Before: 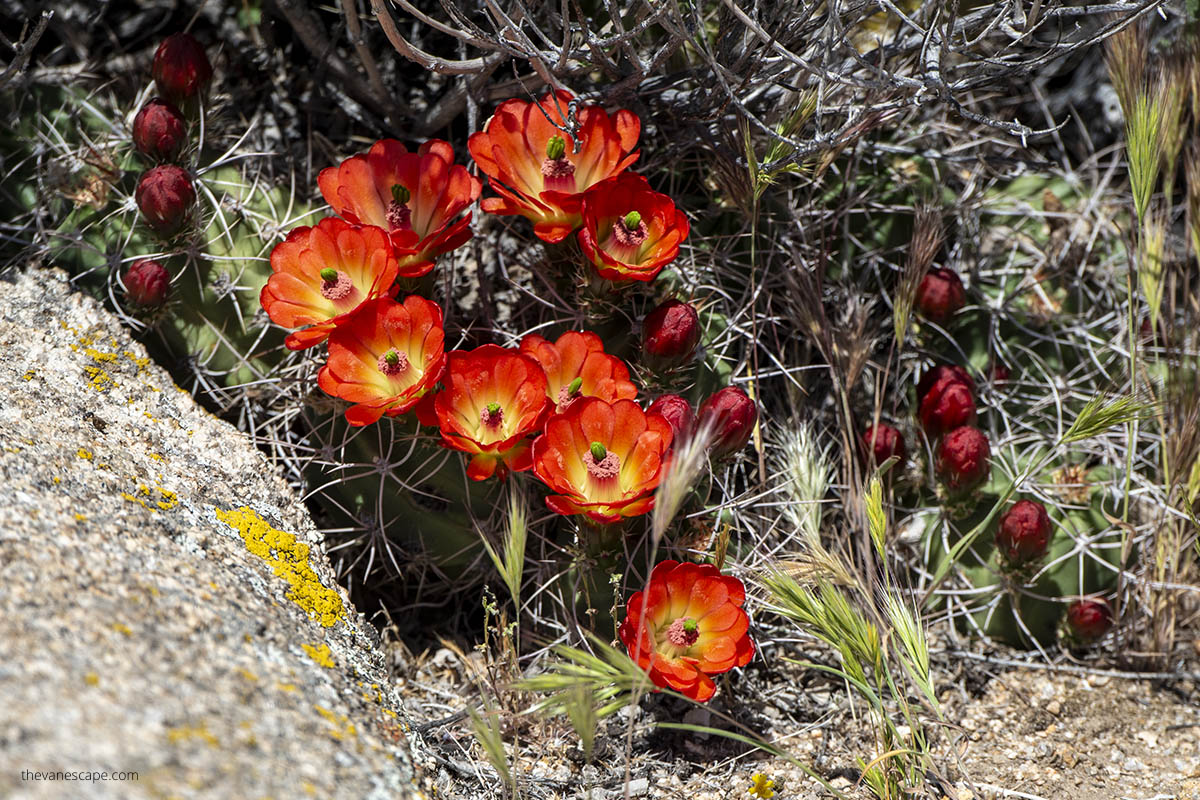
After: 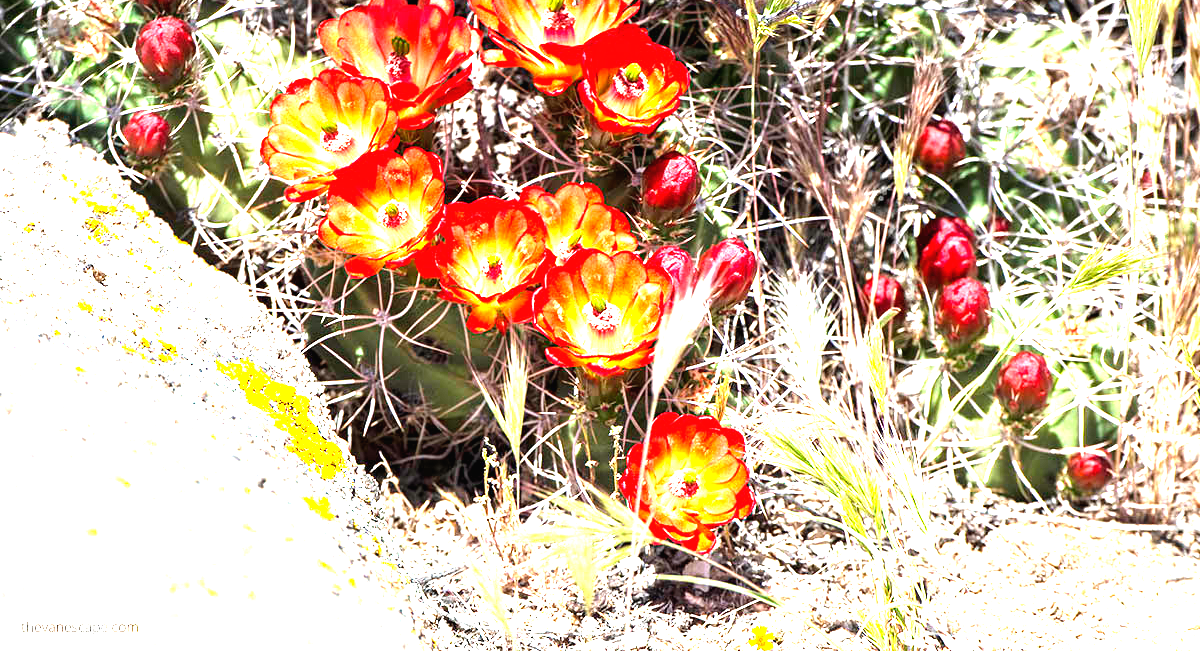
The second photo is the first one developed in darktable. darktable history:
exposure: black level correction 0, exposure 1.975 EV, compensate exposure bias true, compensate highlight preservation false
crop and rotate: top 18.507%
